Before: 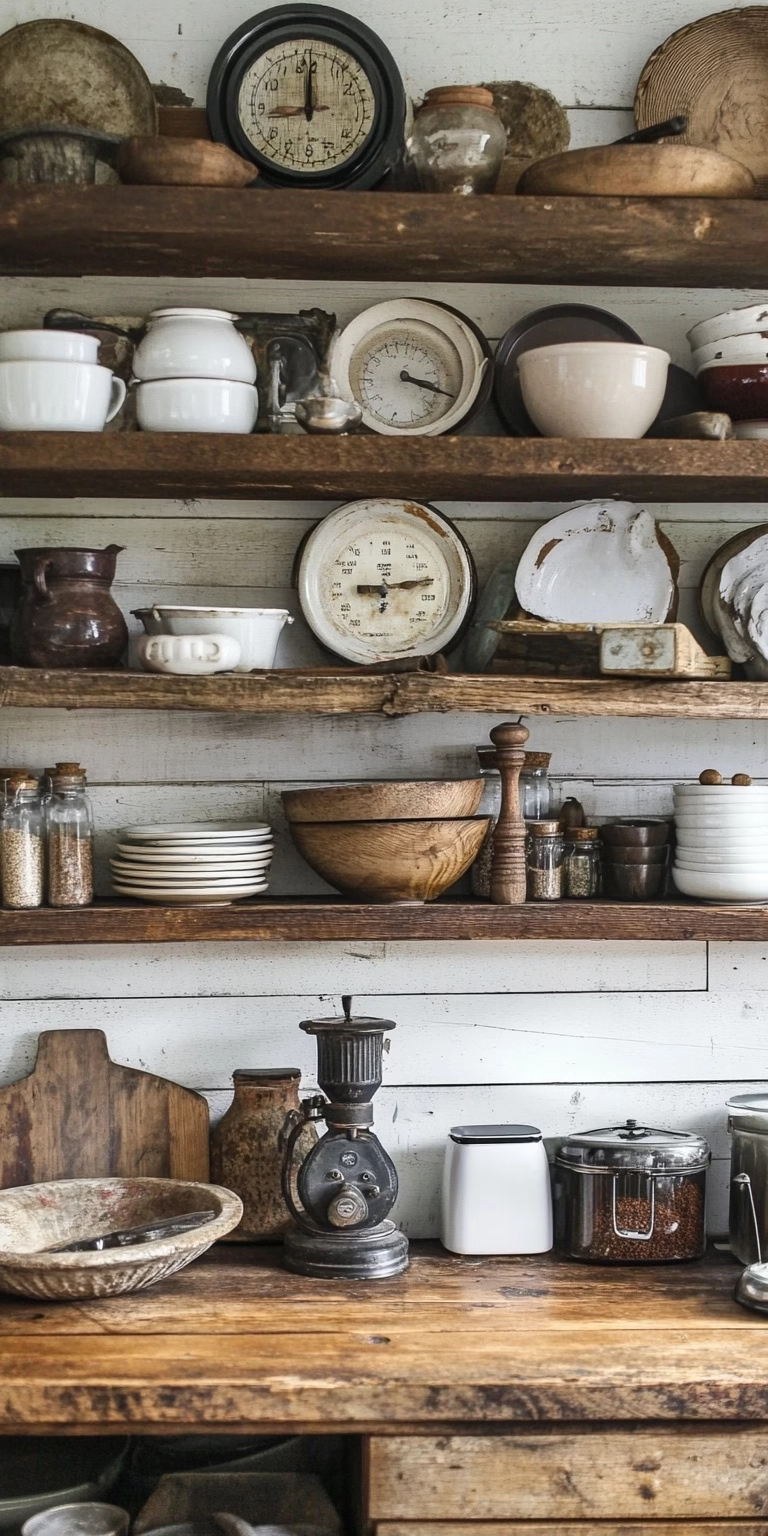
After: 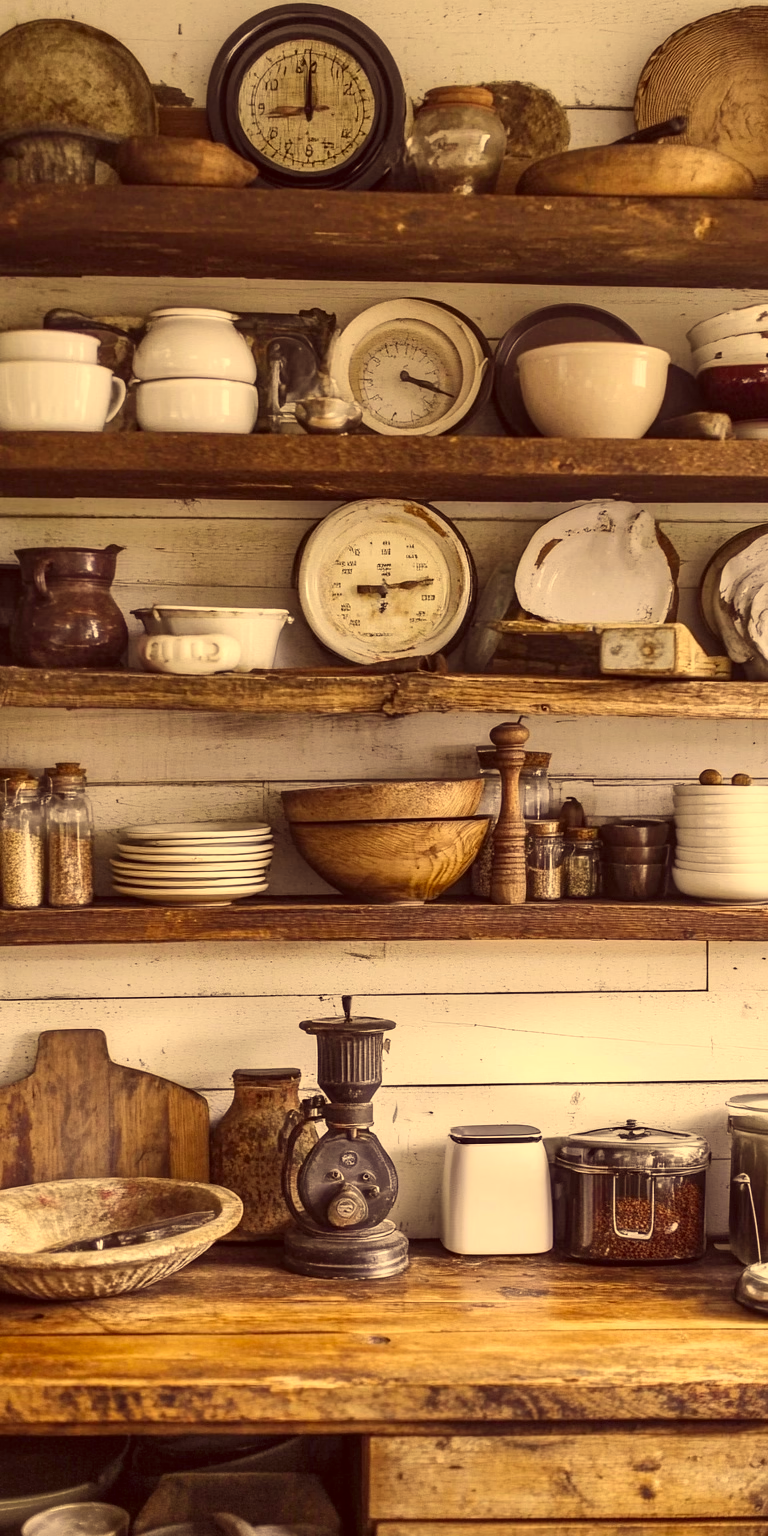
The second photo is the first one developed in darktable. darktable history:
color correction: highlights a* 10, highlights b* 39.38, shadows a* 14.95, shadows b* 3.3
